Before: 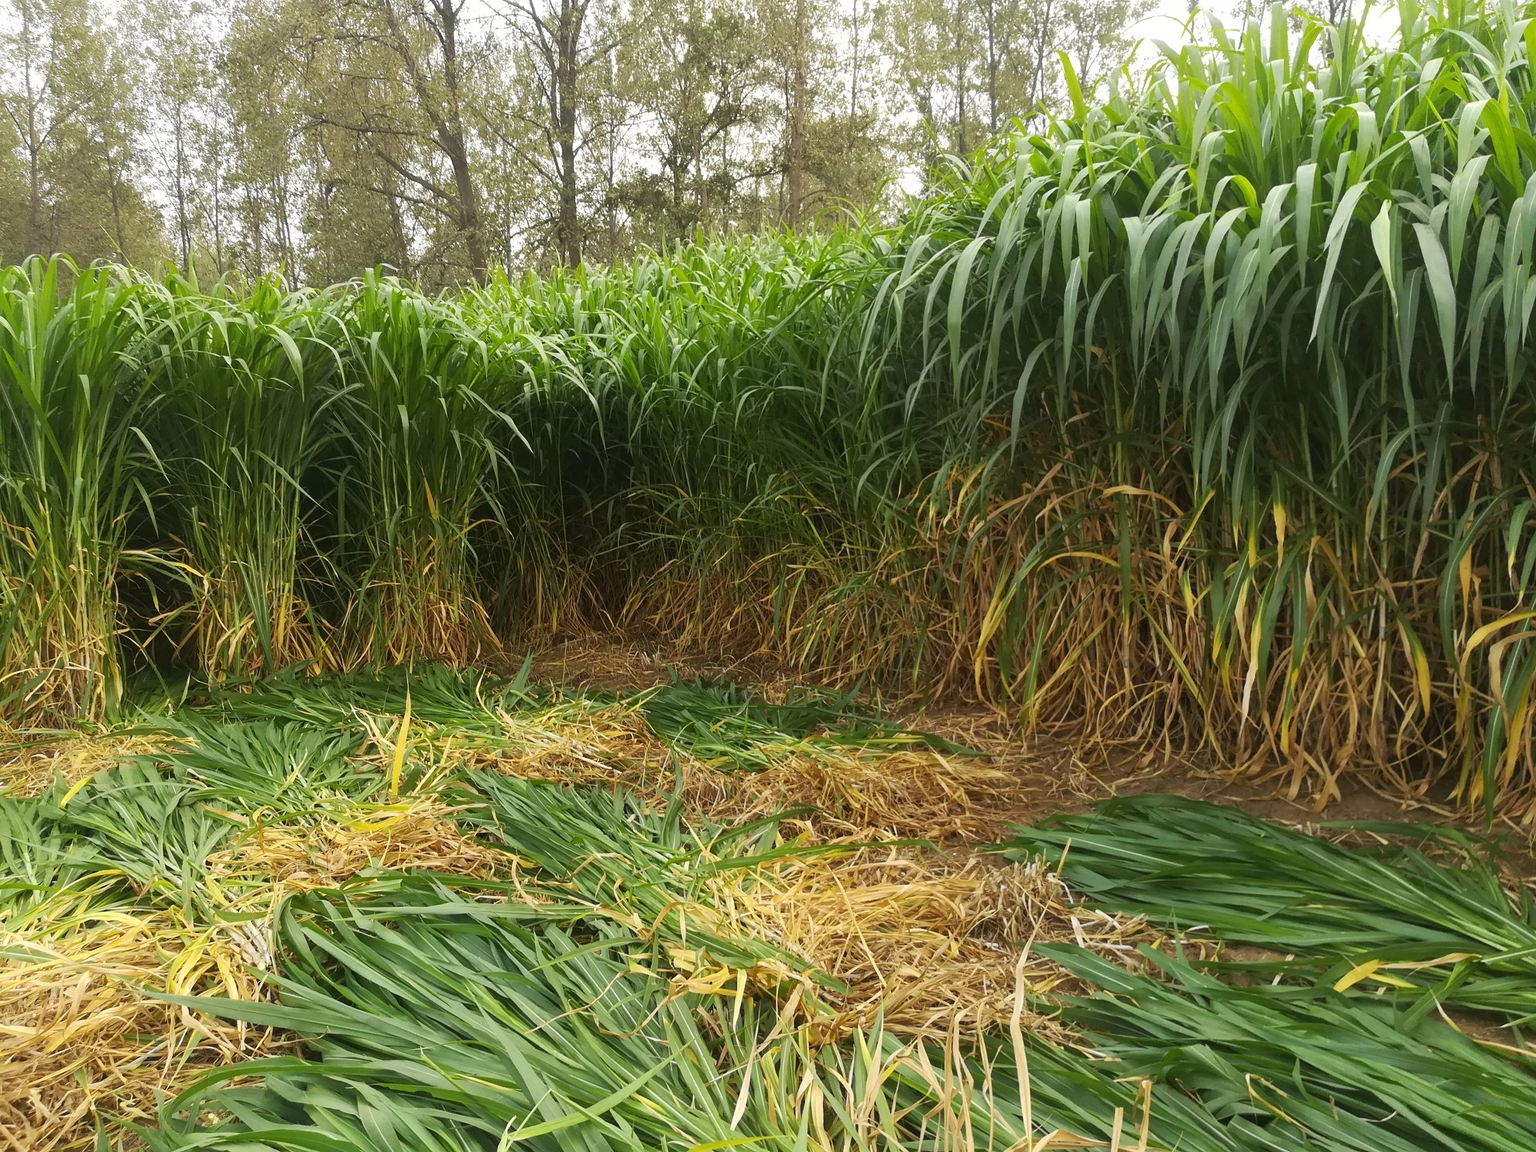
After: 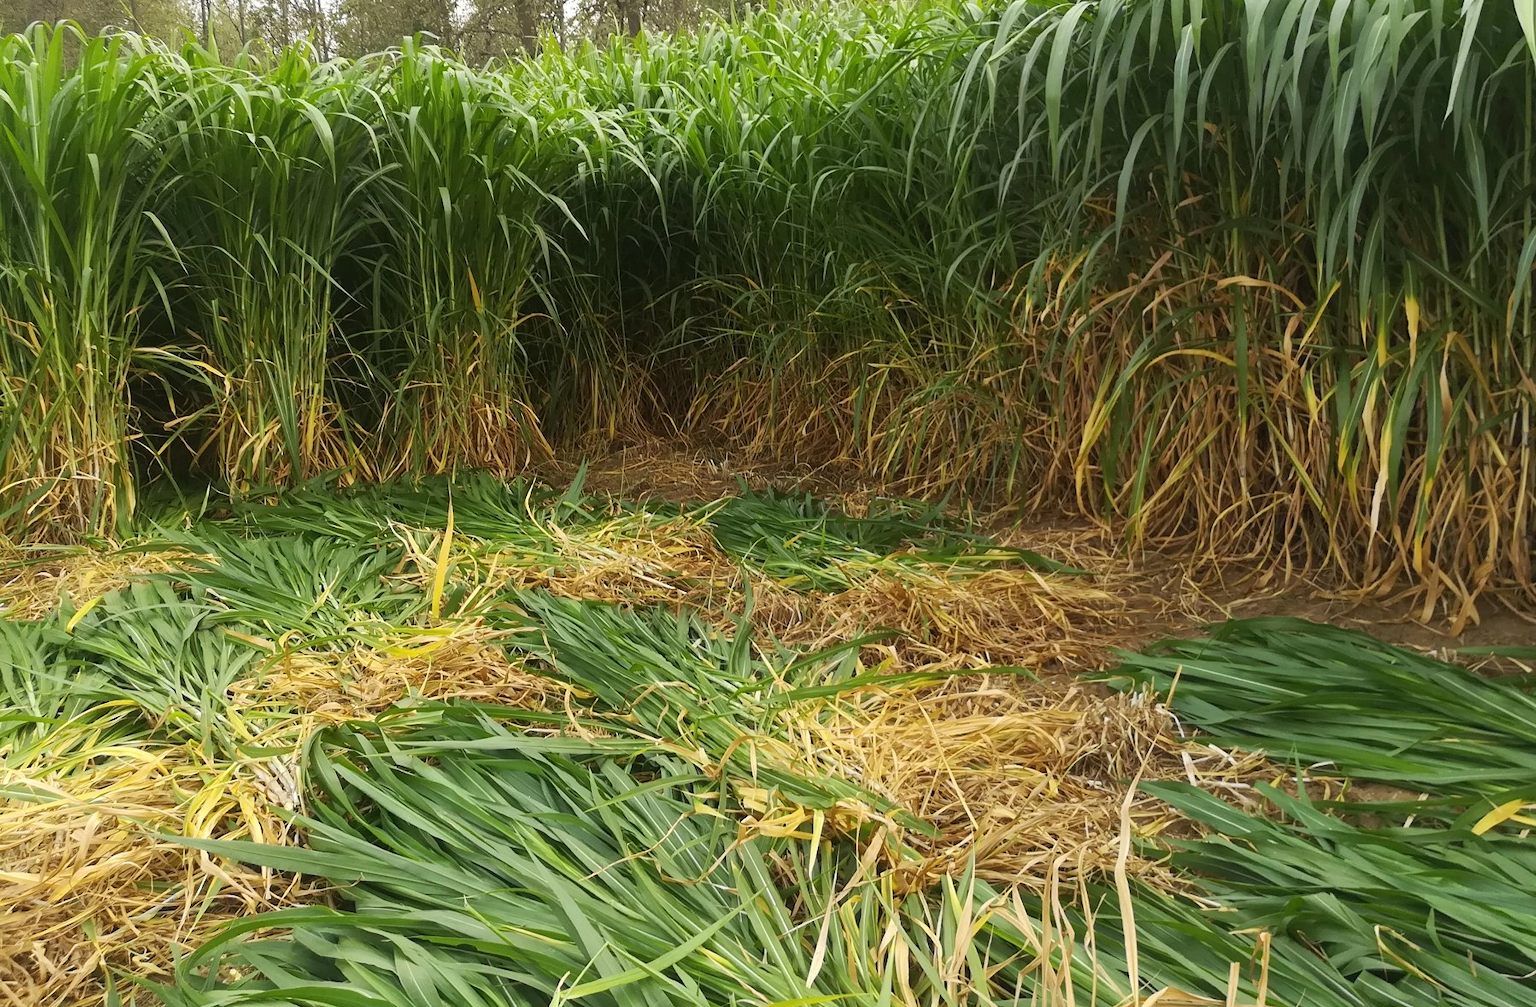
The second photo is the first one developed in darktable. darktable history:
crop: top 20.459%, right 9.337%, bottom 0.269%
